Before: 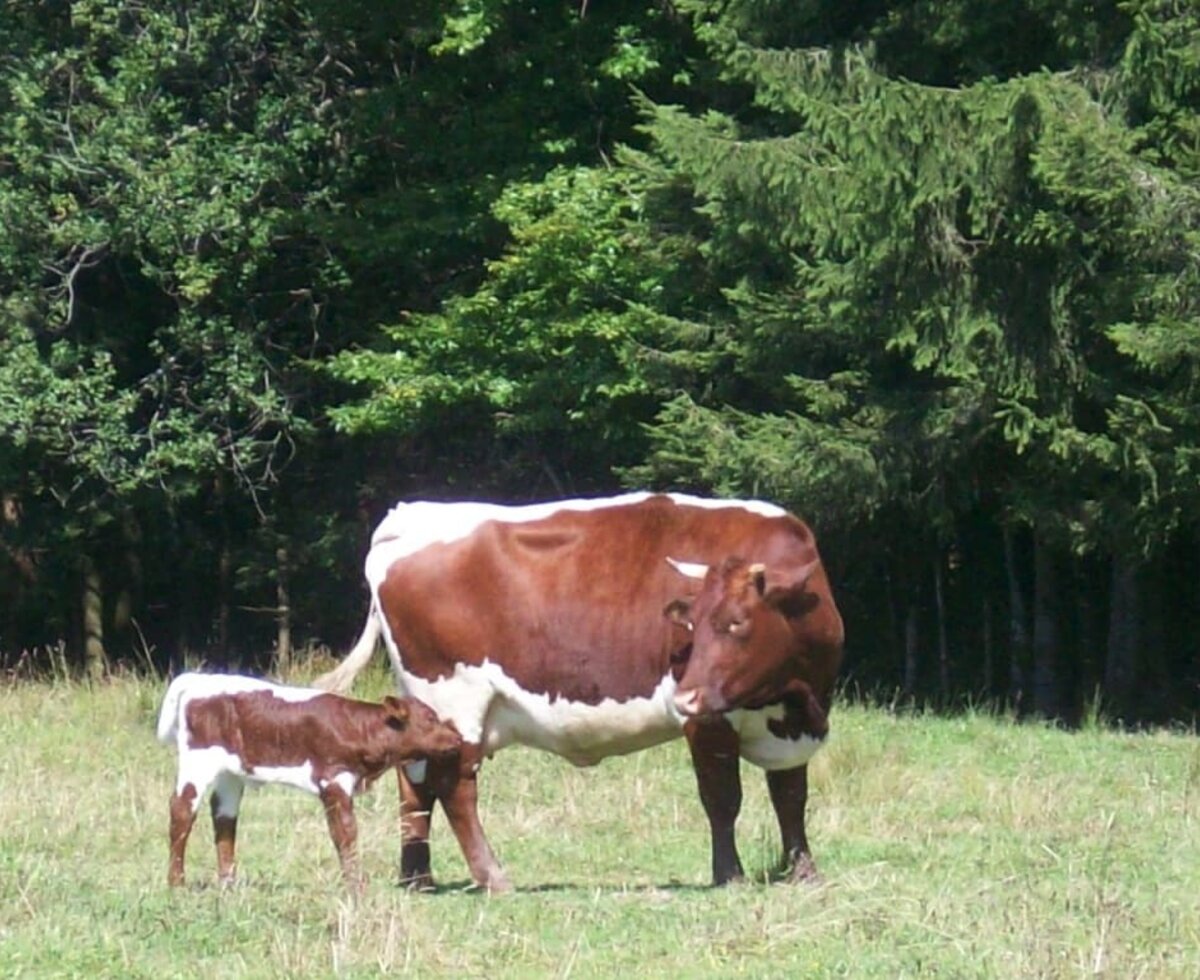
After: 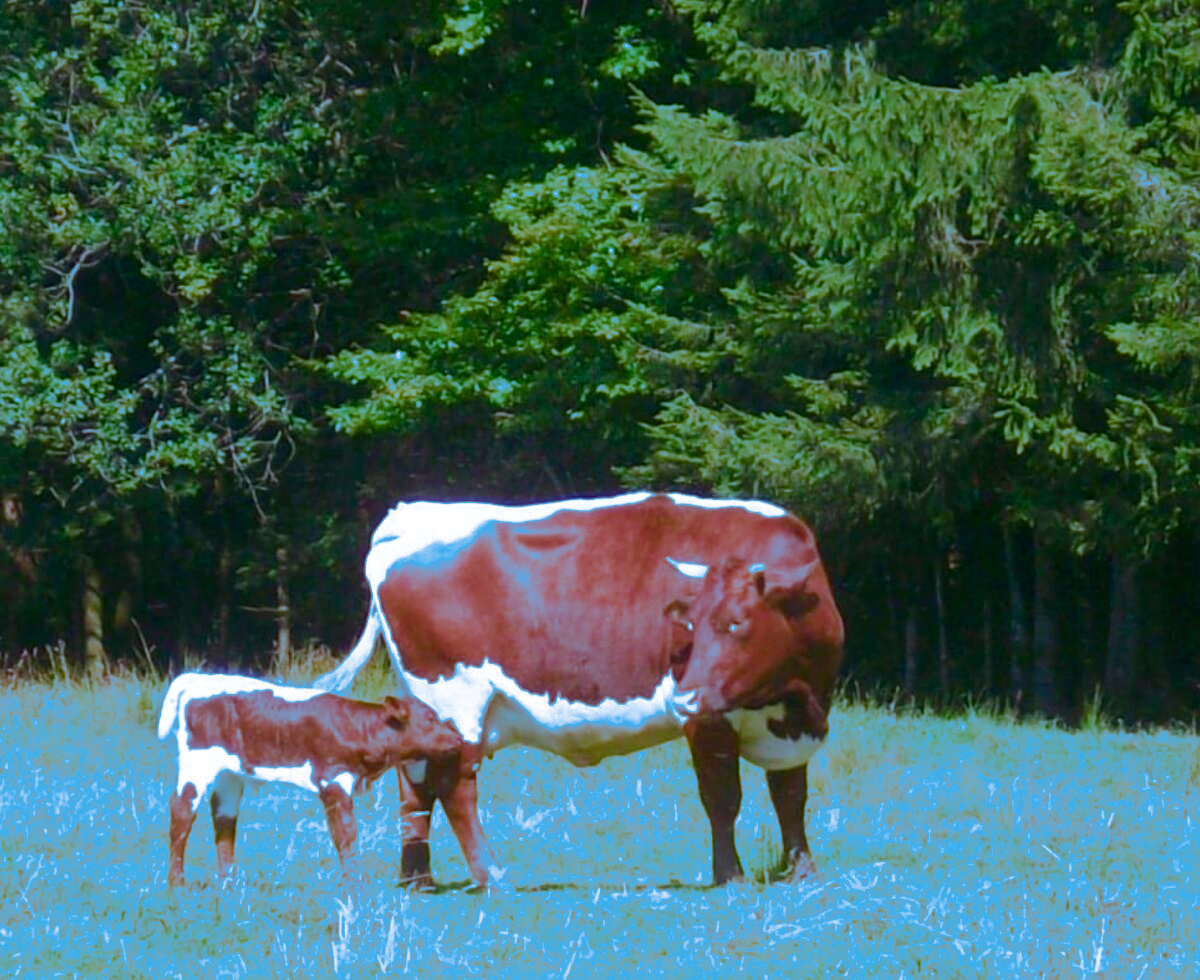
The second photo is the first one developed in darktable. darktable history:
color balance rgb: linear chroma grading › global chroma 23.15%, perceptual saturation grading › global saturation 28.7%, perceptual saturation grading › mid-tones 12.04%, perceptual saturation grading › shadows 10.19%, global vibrance 22.22%
split-toning: shadows › hue 220°, shadows › saturation 0.64, highlights › hue 220°, highlights › saturation 0.64, balance 0, compress 5.22%
